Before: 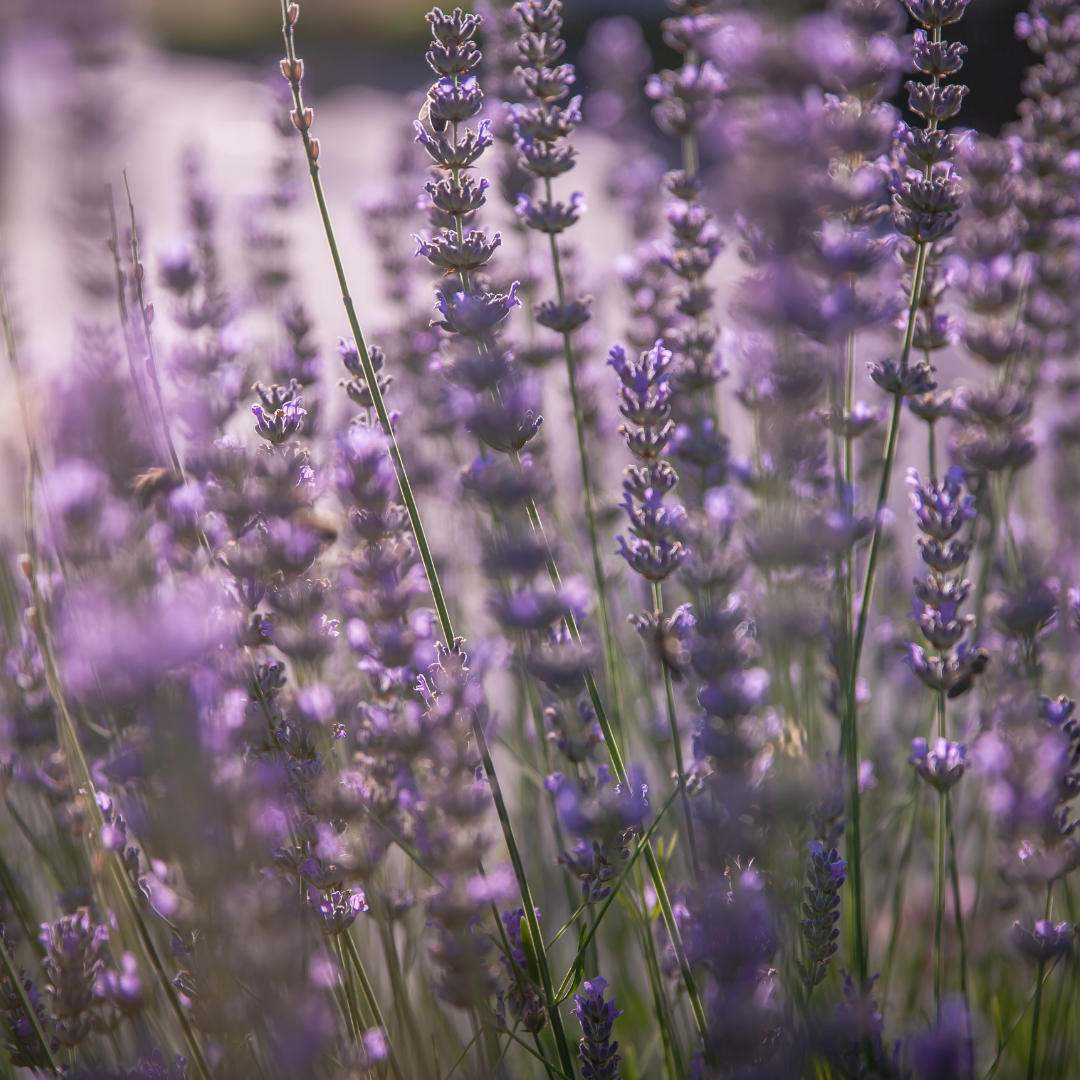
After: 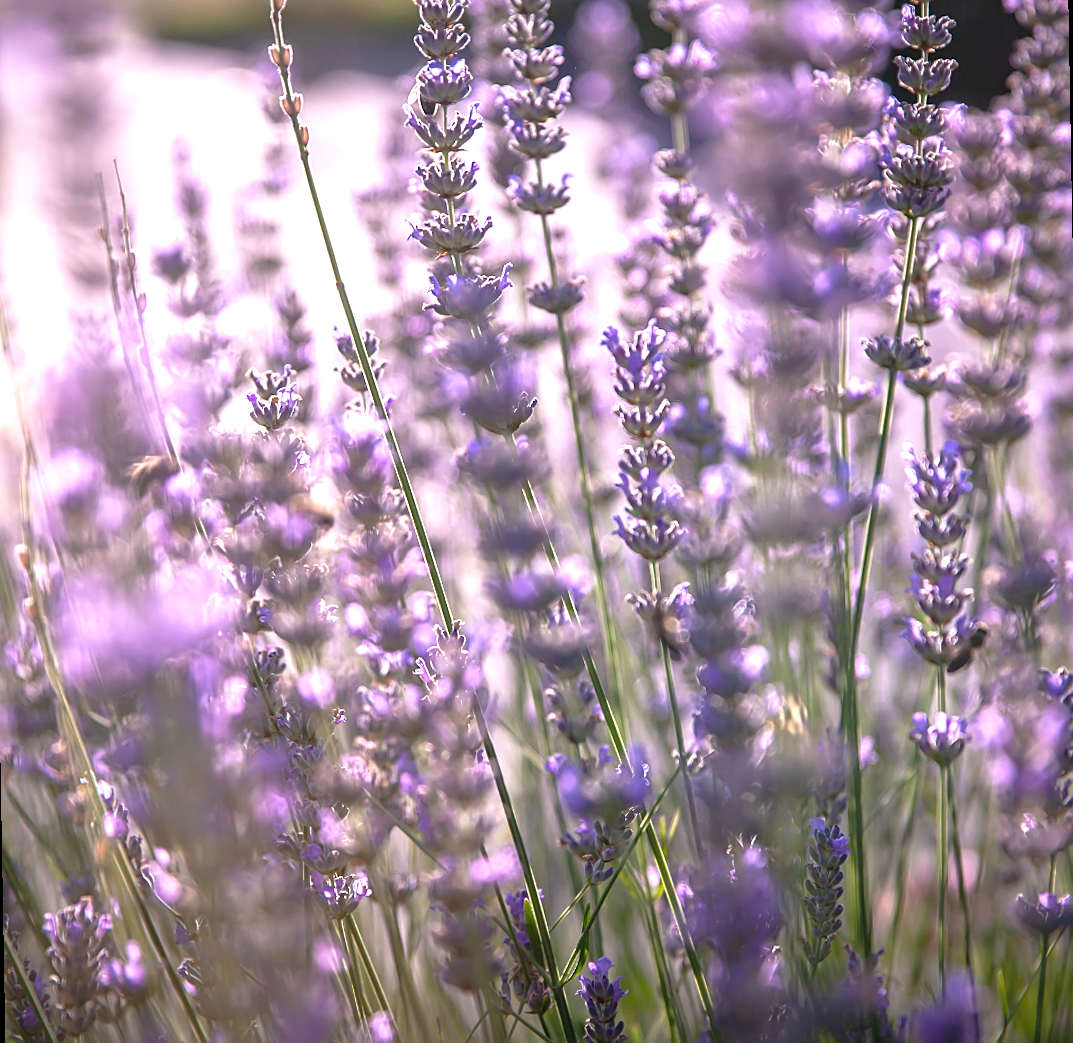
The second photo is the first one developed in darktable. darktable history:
sharpen: on, module defaults
levels: levels [0, 0.374, 0.749]
rotate and perspective: rotation -1°, crop left 0.011, crop right 0.989, crop top 0.025, crop bottom 0.975
